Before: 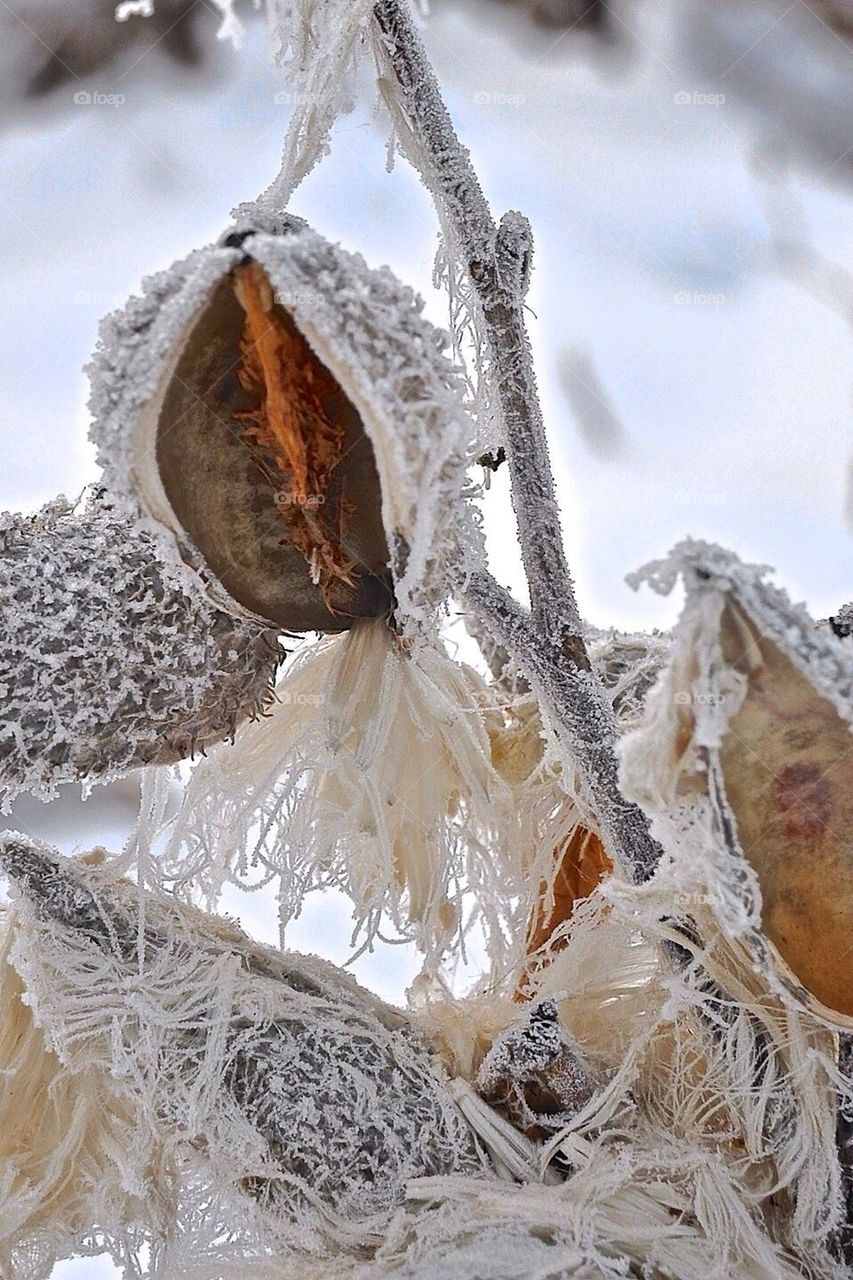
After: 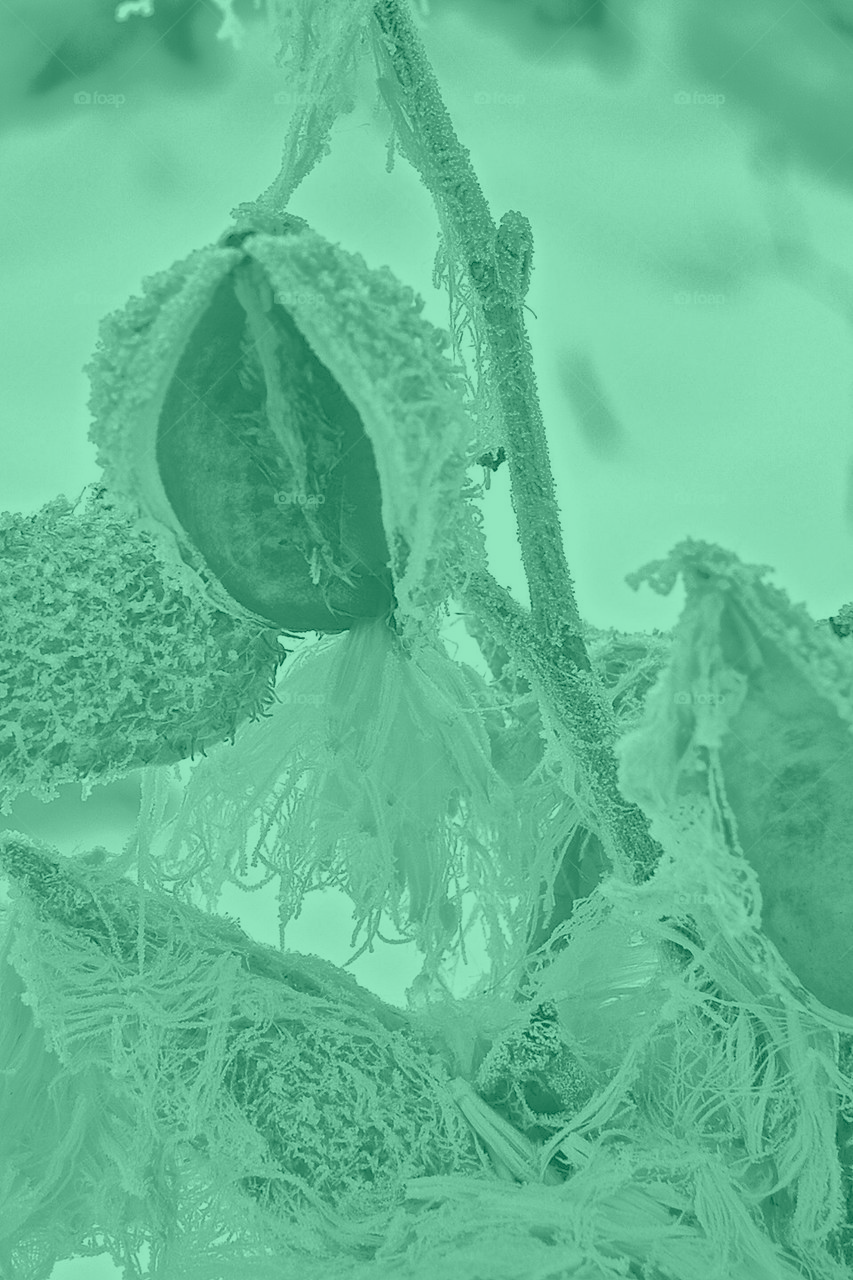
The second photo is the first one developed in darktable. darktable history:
colorize: hue 147.6°, saturation 65%, lightness 21.64%
contrast brightness saturation: contrast 0.2, brightness 0.2, saturation 0.8
shadows and highlights: shadows 60, highlights -60
color correction: highlights a* -7.23, highlights b* -0.161, shadows a* 20.08, shadows b* 11.73
